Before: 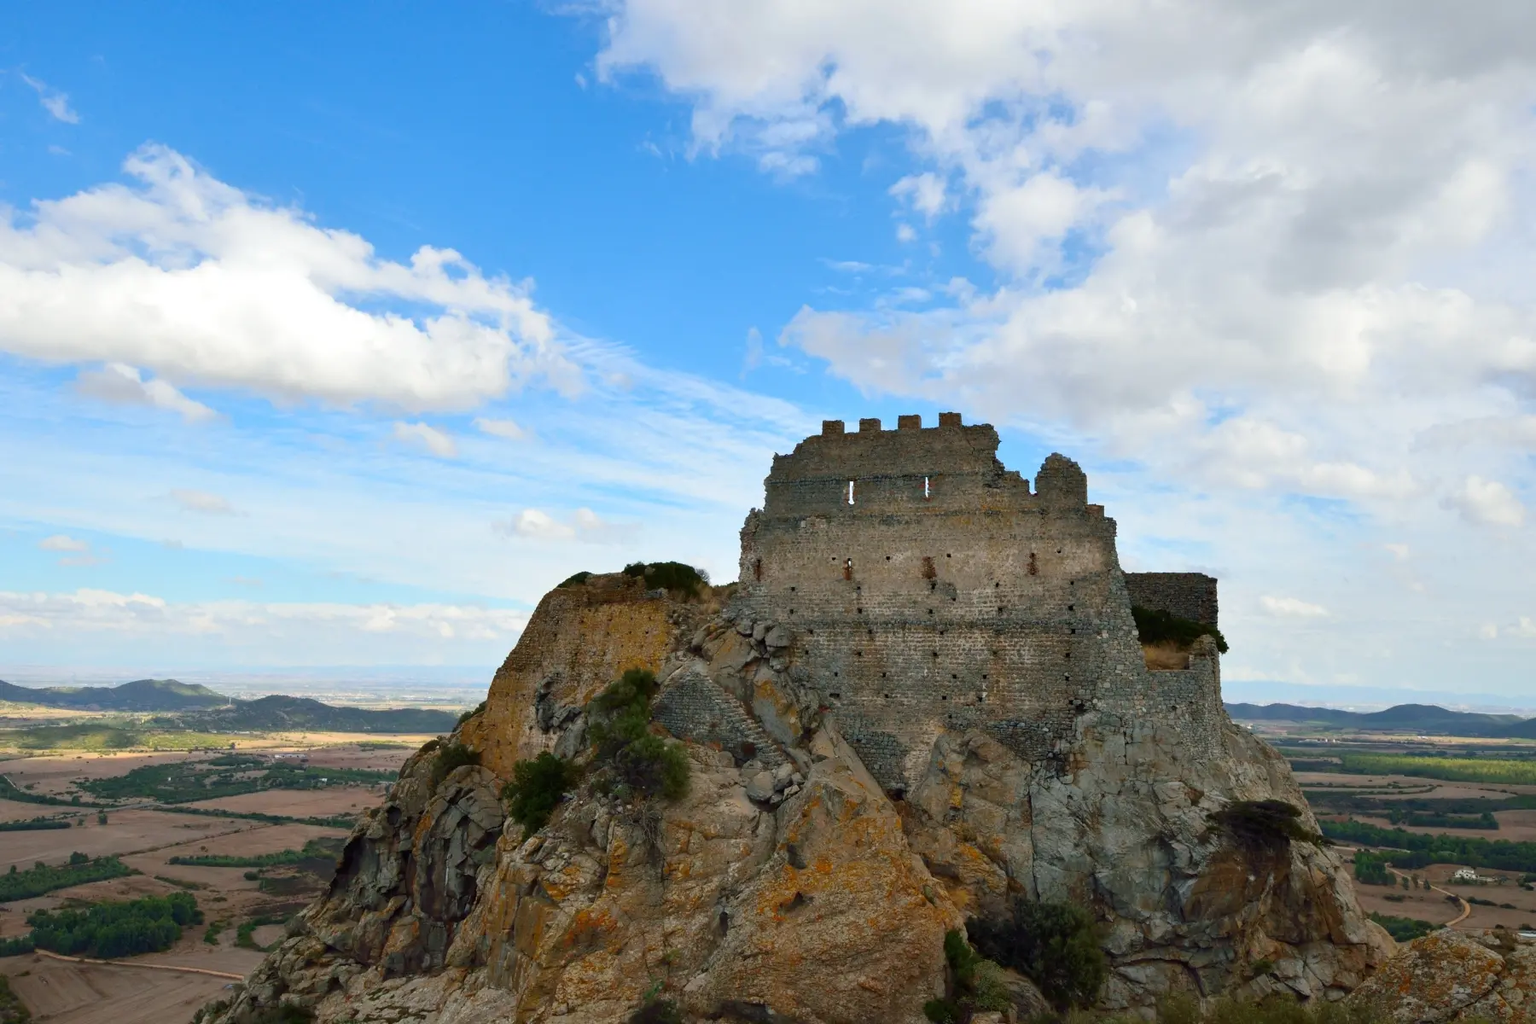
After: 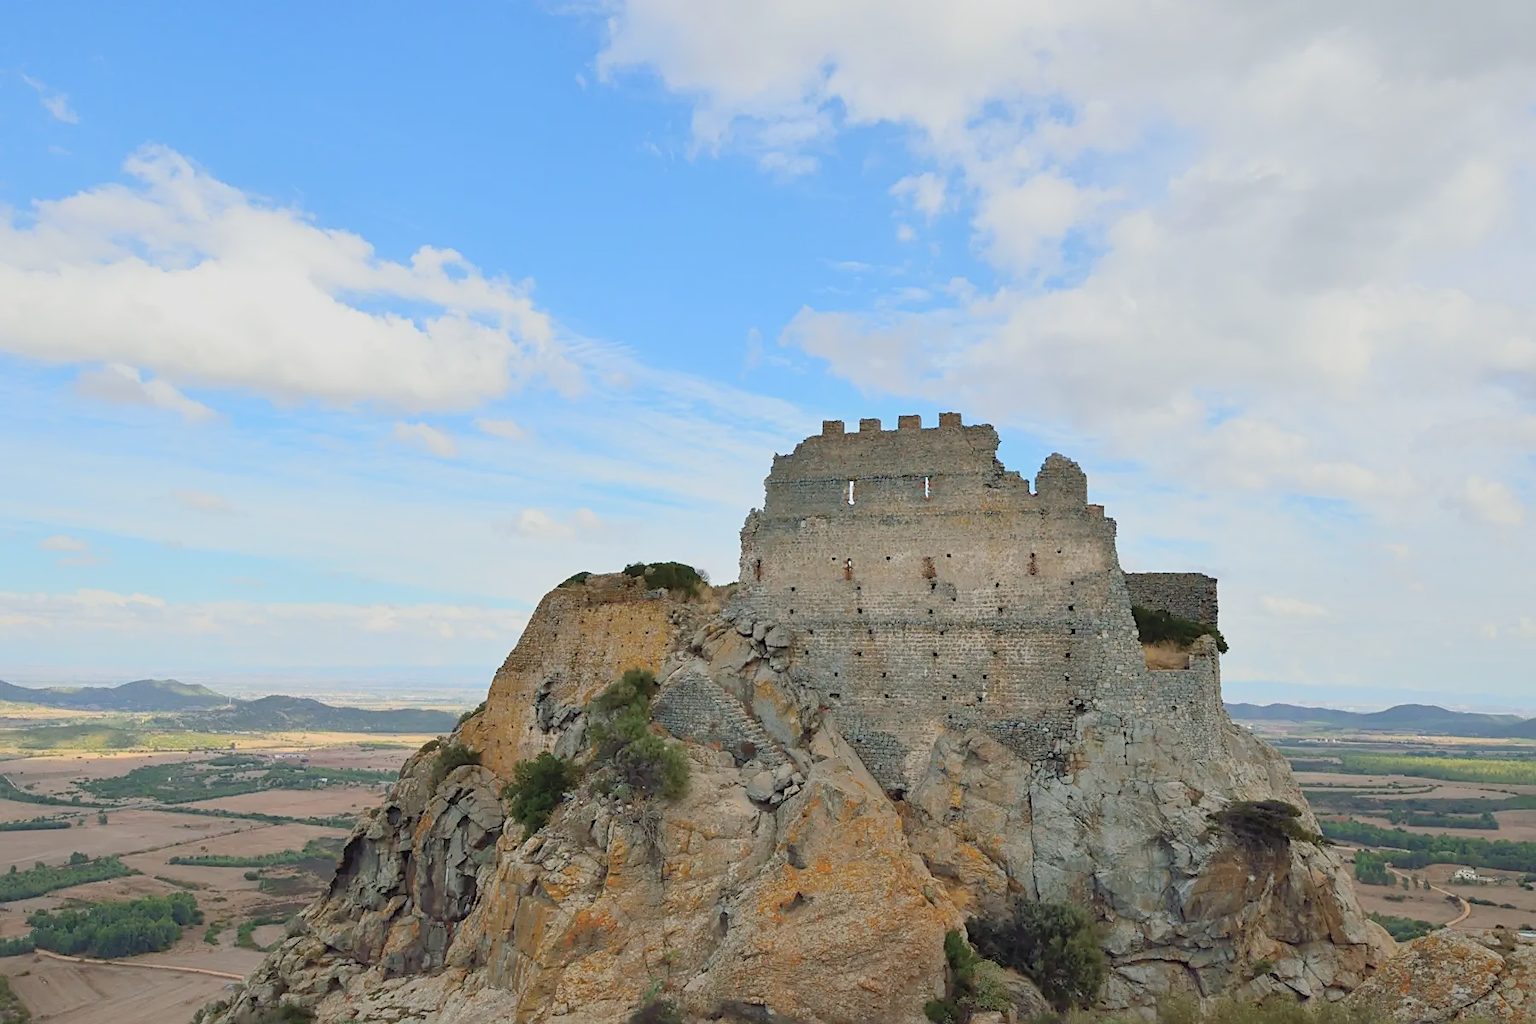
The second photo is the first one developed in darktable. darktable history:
color balance: contrast -15%
global tonemap: drago (0.7, 100)
sharpen: on, module defaults
